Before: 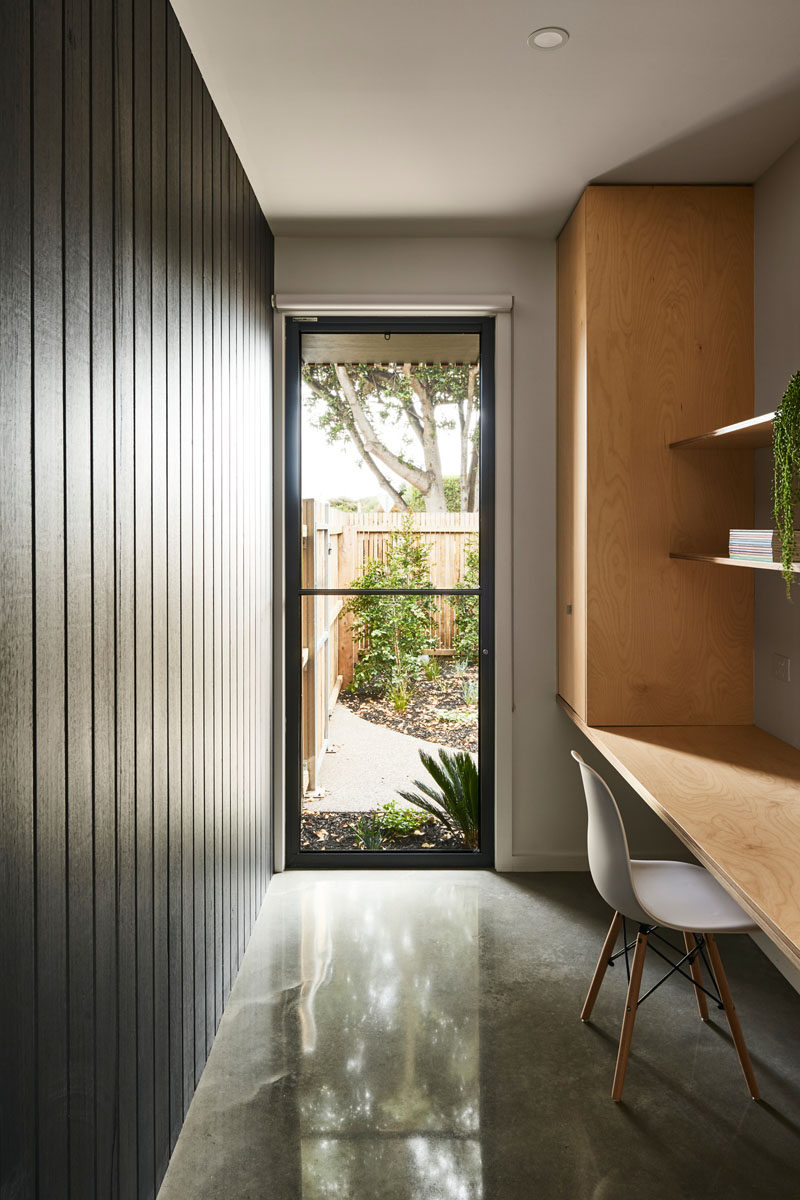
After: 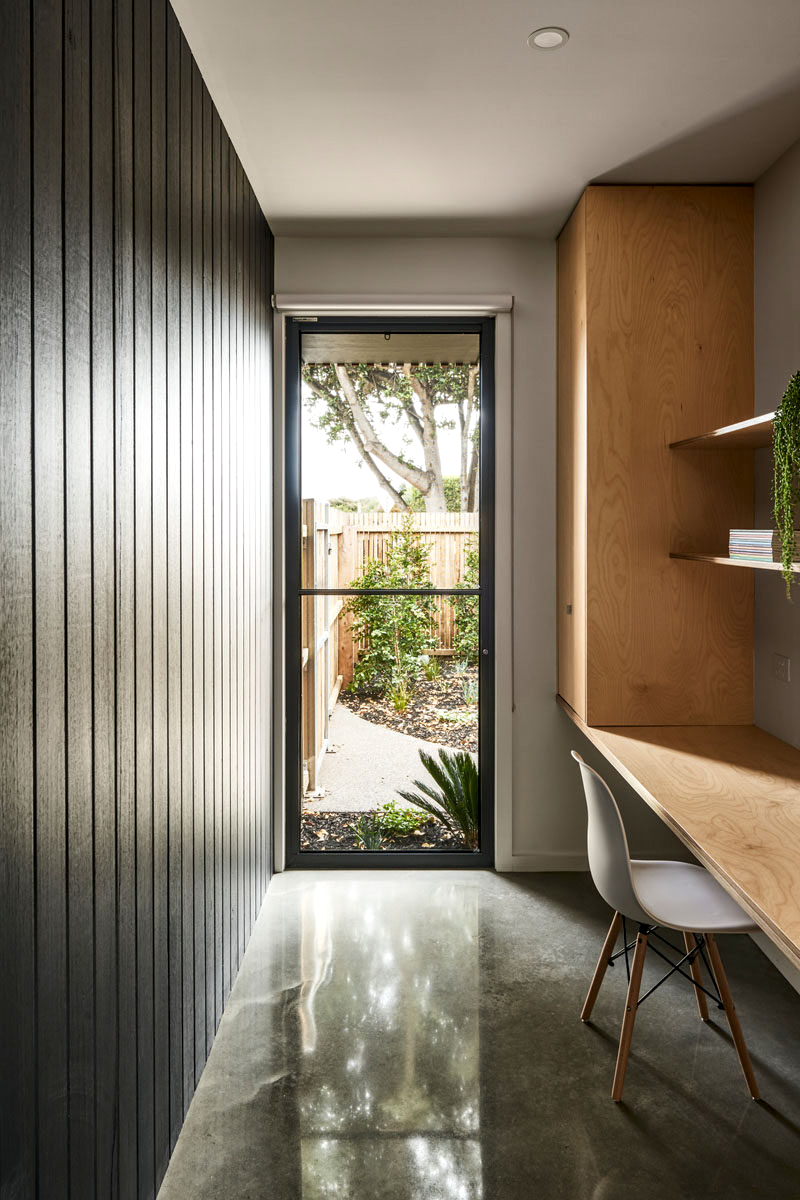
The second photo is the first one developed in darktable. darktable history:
local contrast: highlights 36%, detail 135%
